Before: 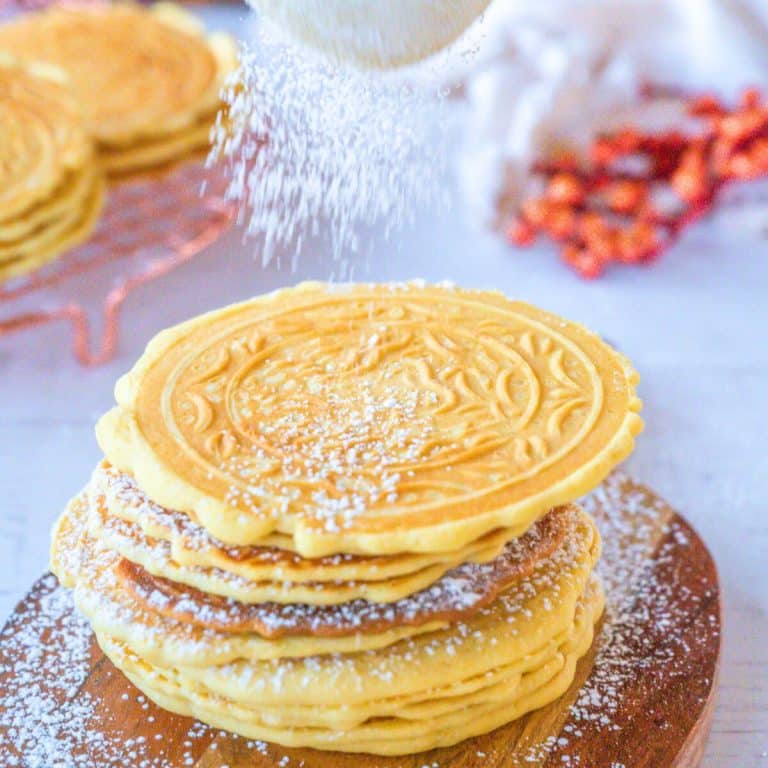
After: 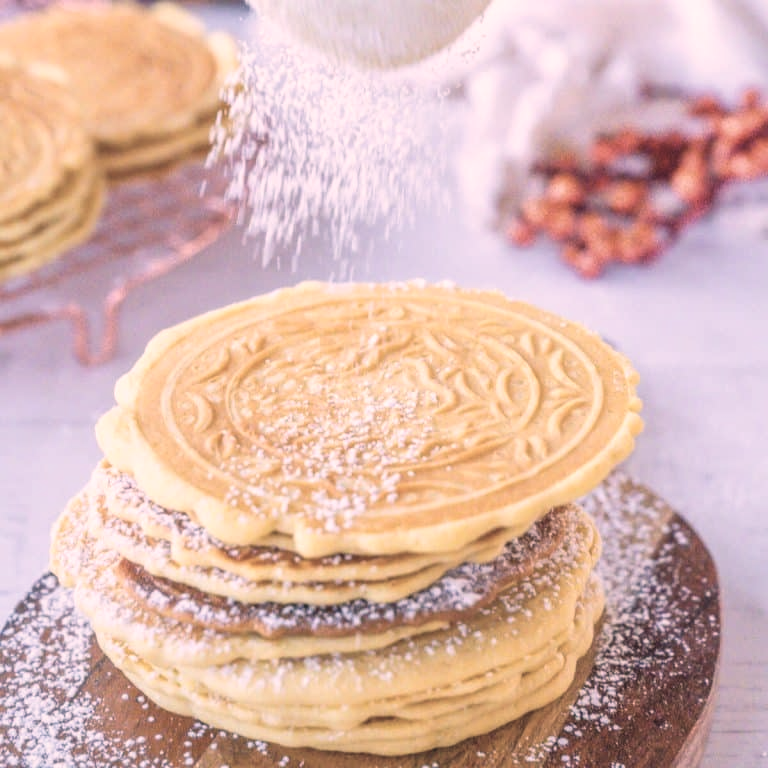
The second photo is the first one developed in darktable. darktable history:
color correction: highlights a* 14.46, highlights b* 5.85, shadows a* -5.53, shadows b* -15.24, saturation 0.85
contrast brightness saturation: contrast 0.1, saturation -0.3
